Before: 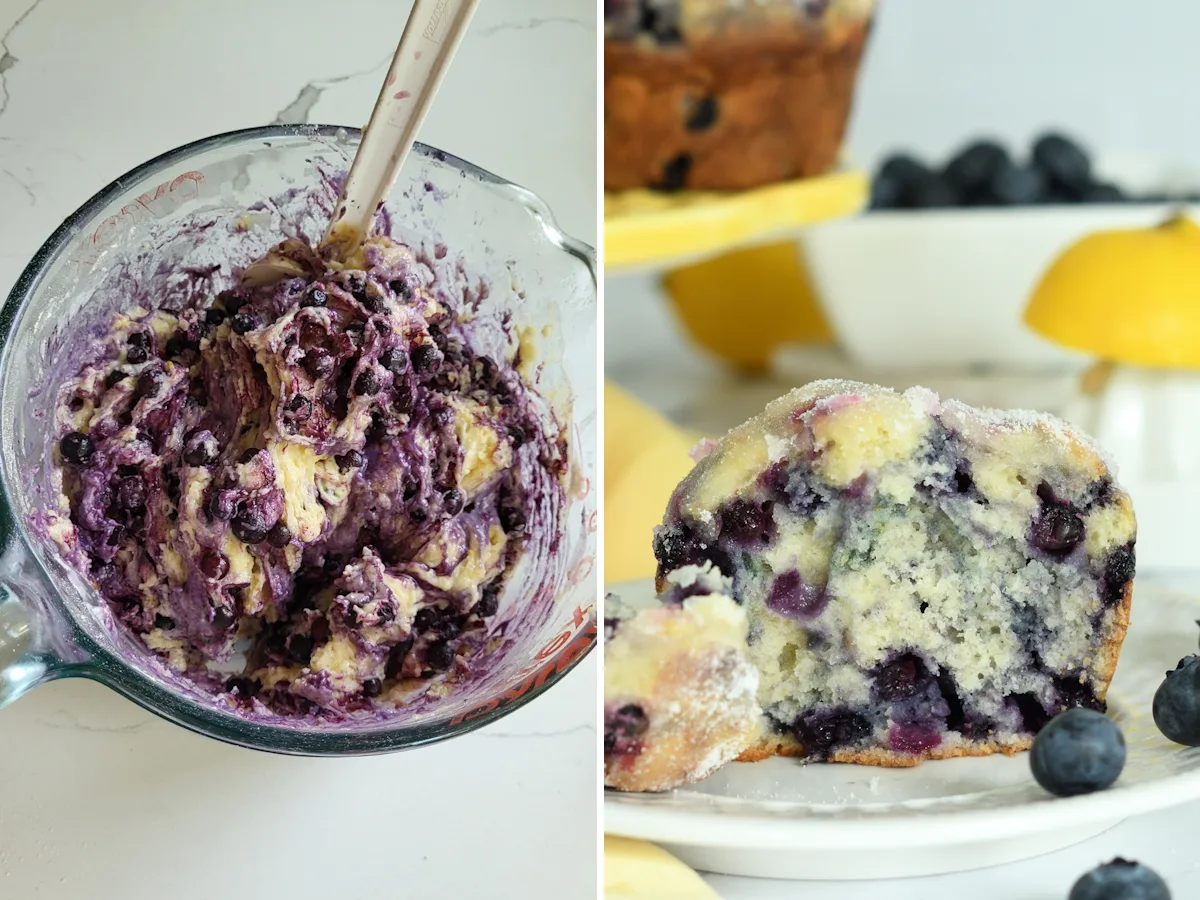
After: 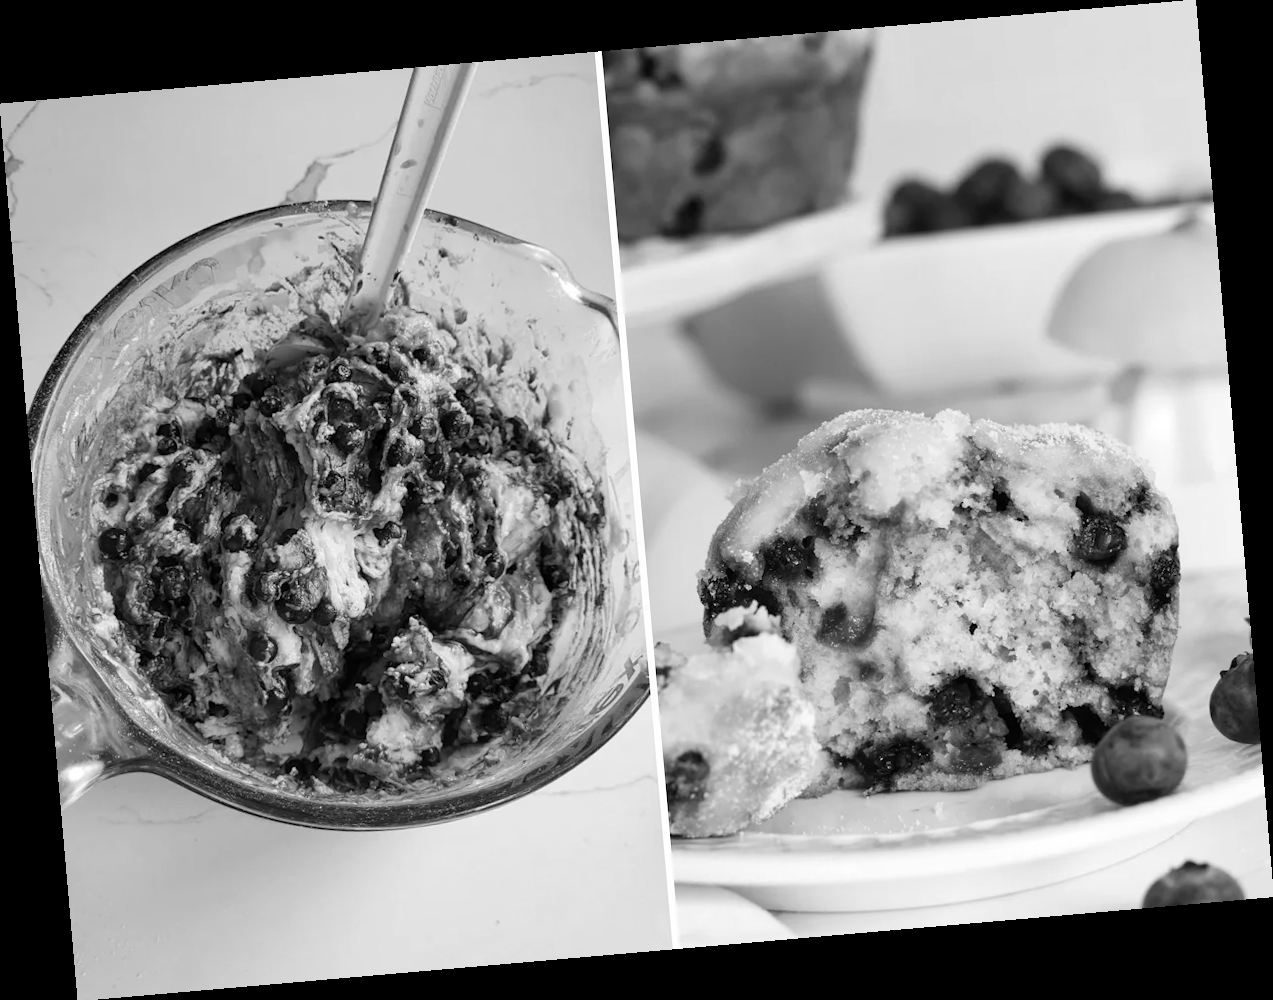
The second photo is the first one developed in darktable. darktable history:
monochrome: on, module defaults
rotate and perspective: rotation -4.98°, automatic cropping off
